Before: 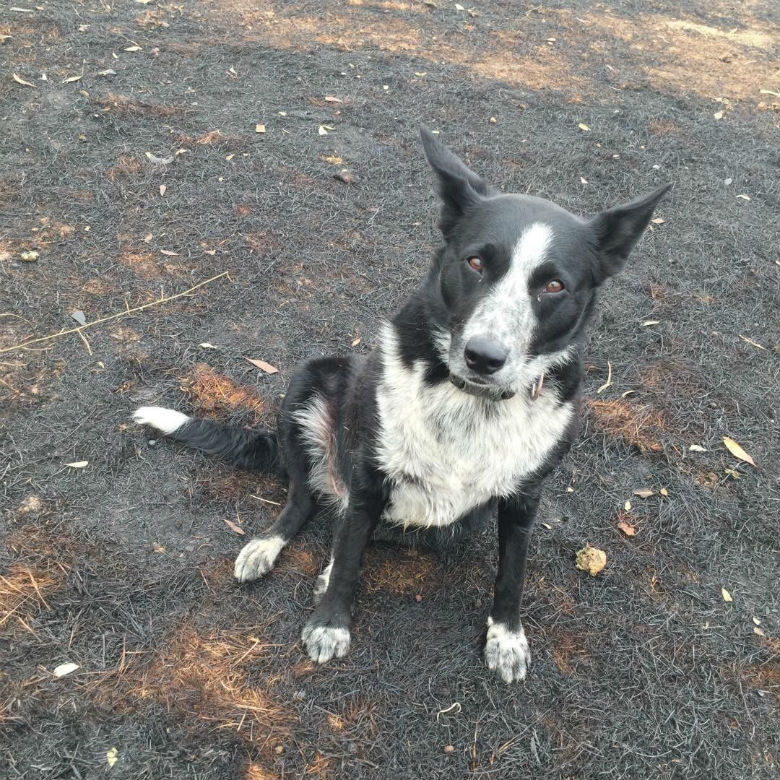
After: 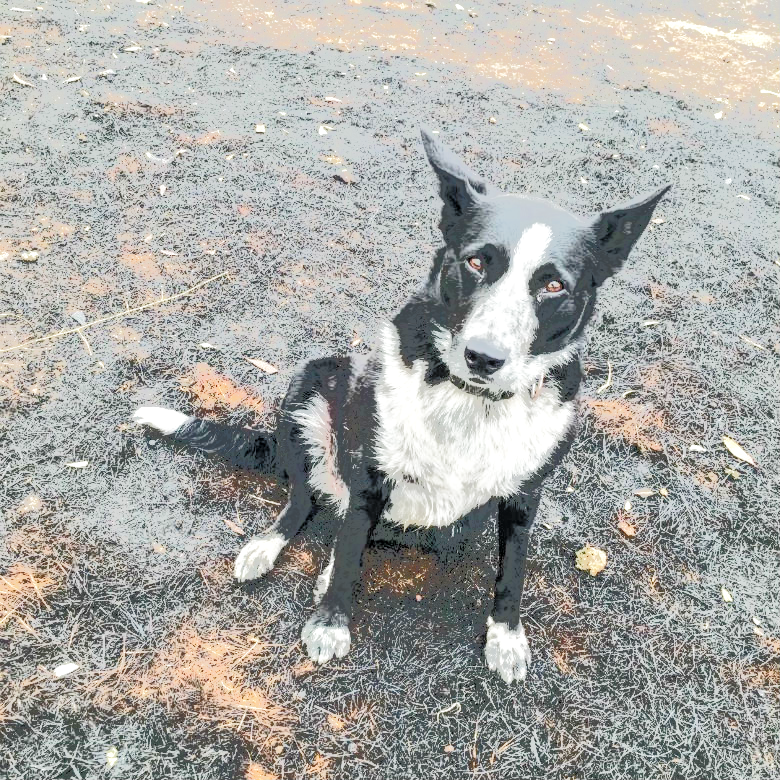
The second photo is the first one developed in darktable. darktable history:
tone equalizer: -7 EV -0.641 EV, -6 EV 1.03 EV, -5 EV -0.459 EV, -4 EV 0.4 EV, -3 EV 0.412 EV, -2 EV 0.121 EV, -1 EV -0.141 EV, +0 EV -0.377 EV, edges refinement/feathering 500, mask exposure compensation -1.57 EV, preserve details no
local contrast: detail 130%
base curve: curves: ch0 [(0, 0) (0.028, 0.03) (0.121, 0.232) (0.46, 0.748) (0.859, 0.968) (1, 1)], preserve colors none
